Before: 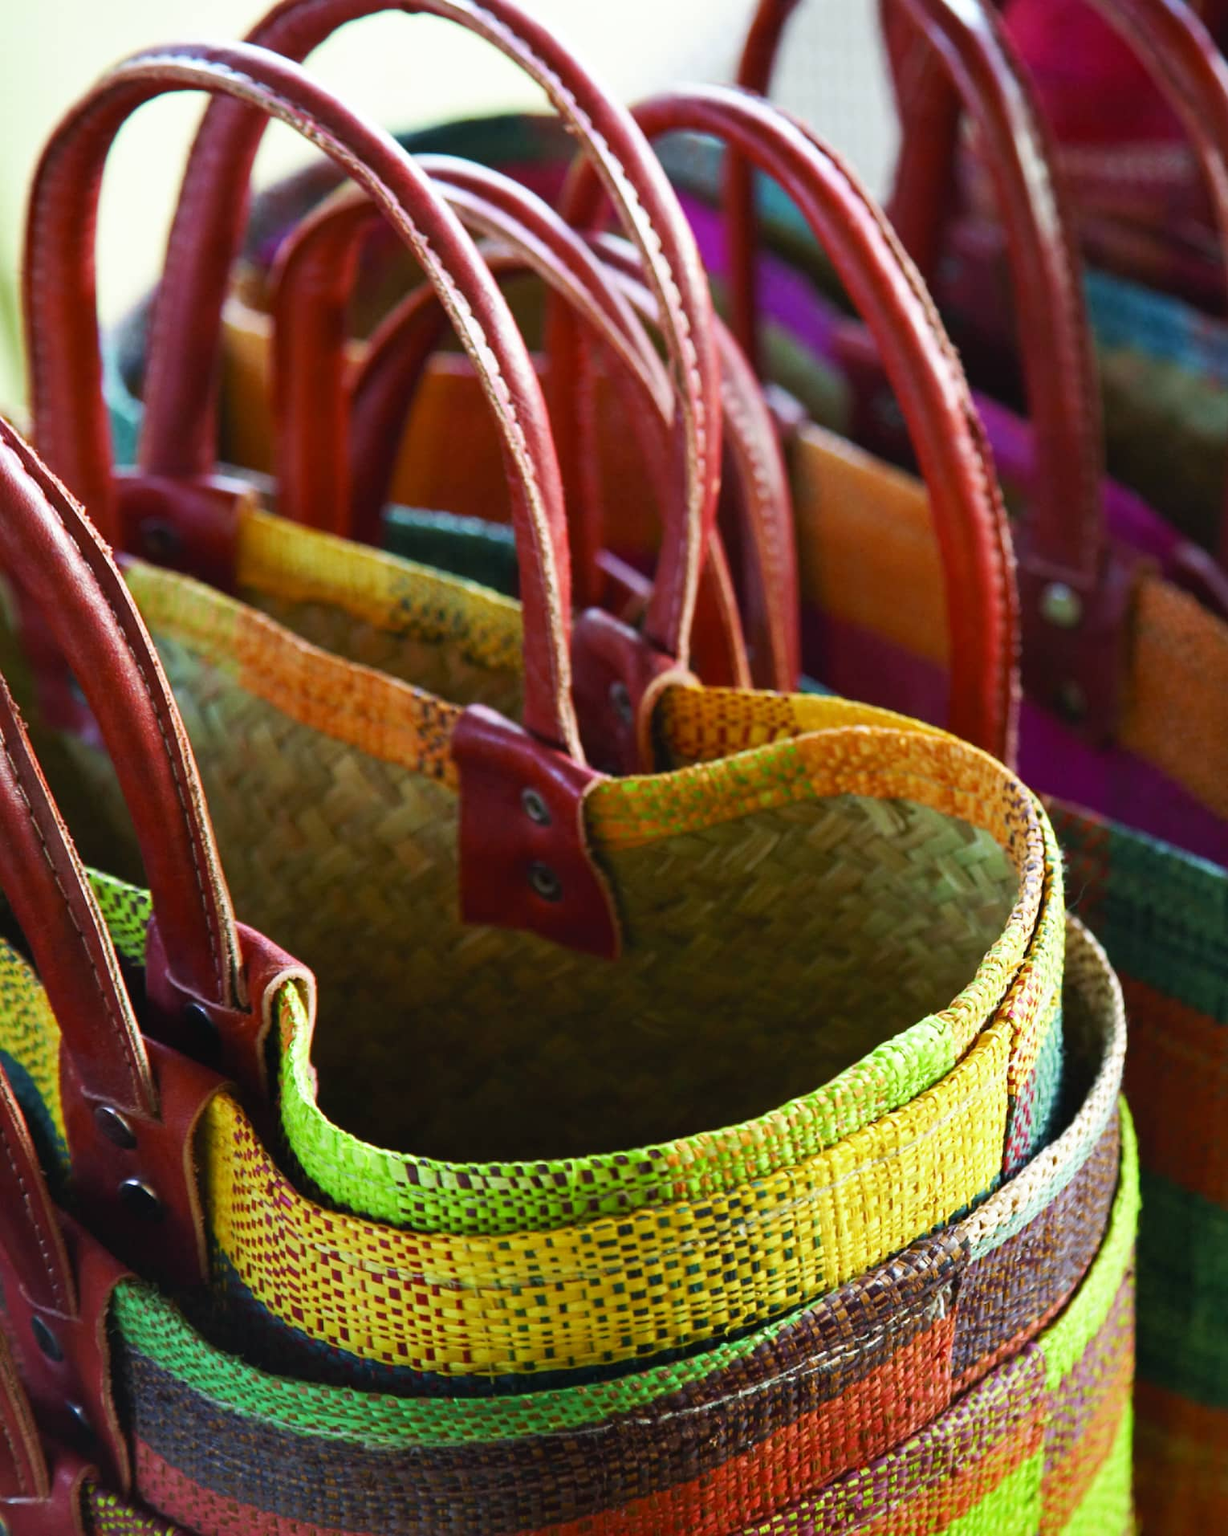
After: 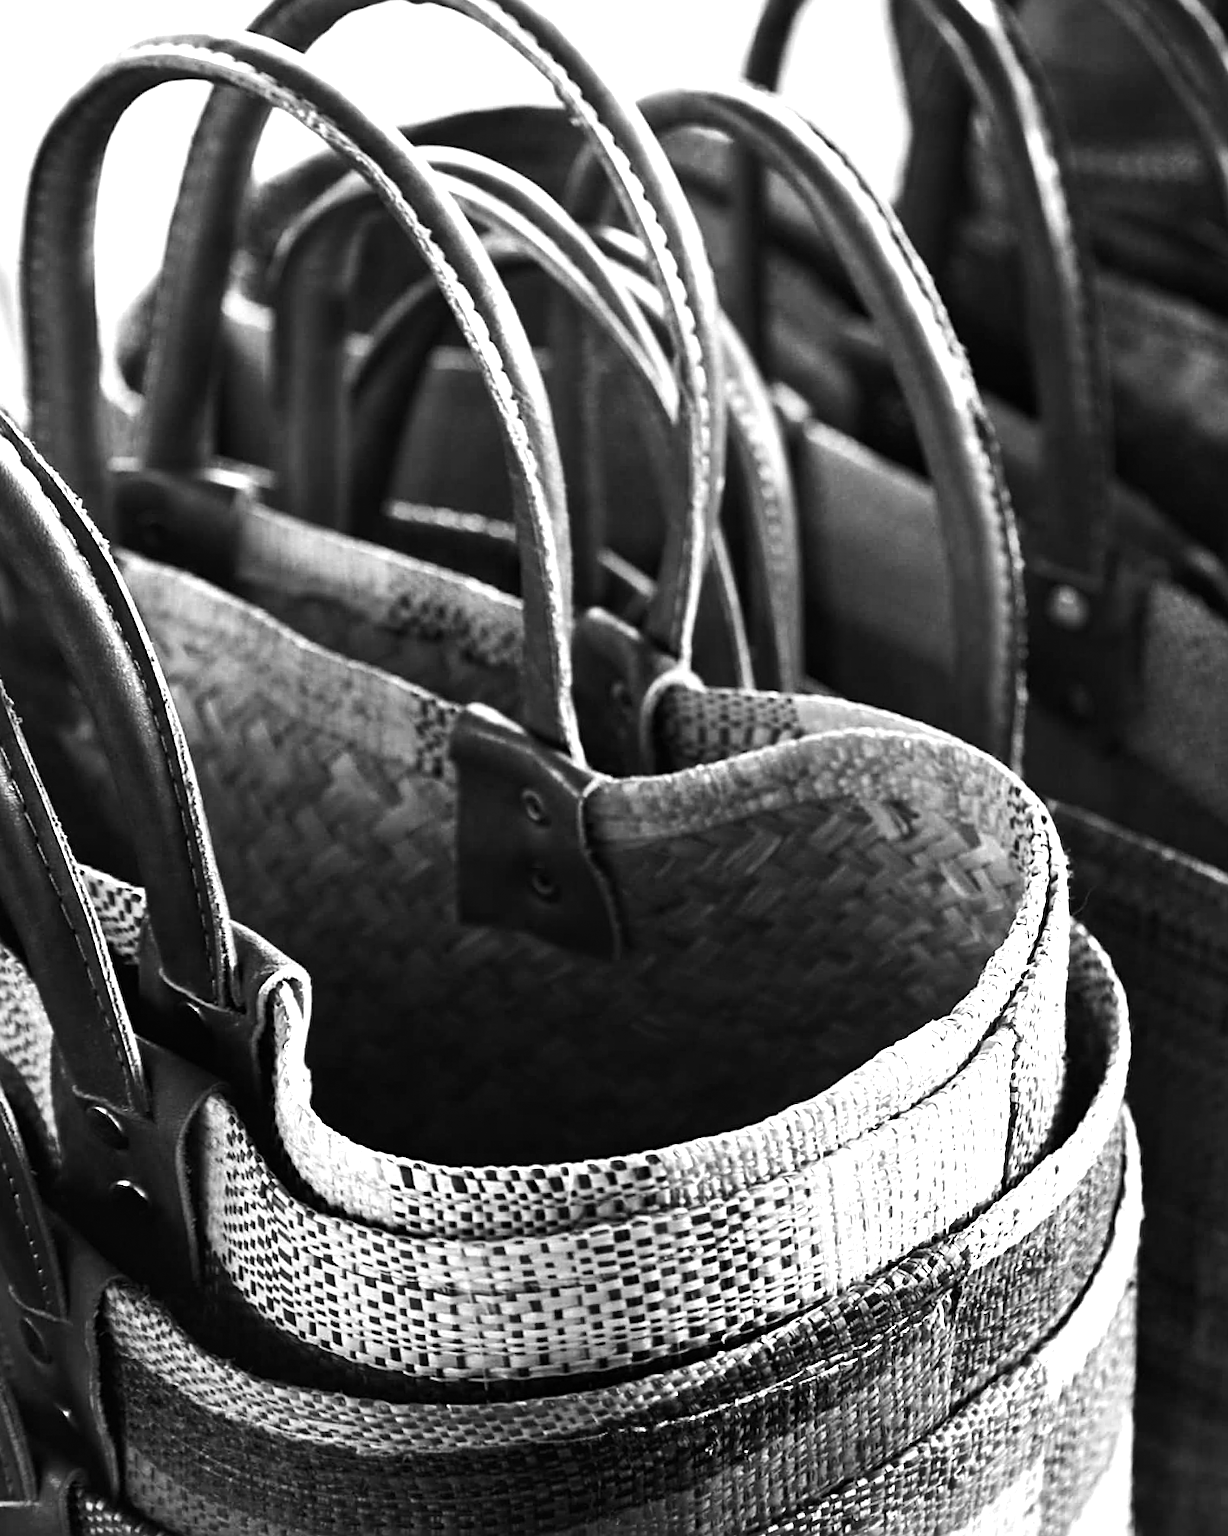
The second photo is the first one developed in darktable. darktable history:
color correction: highlights a* 5.38, highlights b* 5.3, shadows a* -4.26, shadows b* -5.11
crop and rotate: angle -0.5°
white balance: red 1.004, blue 1.024
grain: coarseness 0.81 ISO, strength 1.34%, mid-tones bias 0%
local contrast: mode bilateral grid, contrast 28, coarseness 16, detail 115%, midtone range 0.2
monochrome: on, module defaults
sharpen: on, module defaults
tone equalizer: -8 EV -1.08 EV, -7 EV -1.01 EV, -6 EV -0.867 EV, -5 EV -0.578 EV, -3 EV 0.578 EV, -2 EV 0.867 EV, -1 EV 1.01 EV, +0 EV 1.08 EV, edges refinement/feathering 500, mask exposure compensation -1.57 EV, preserve details no
